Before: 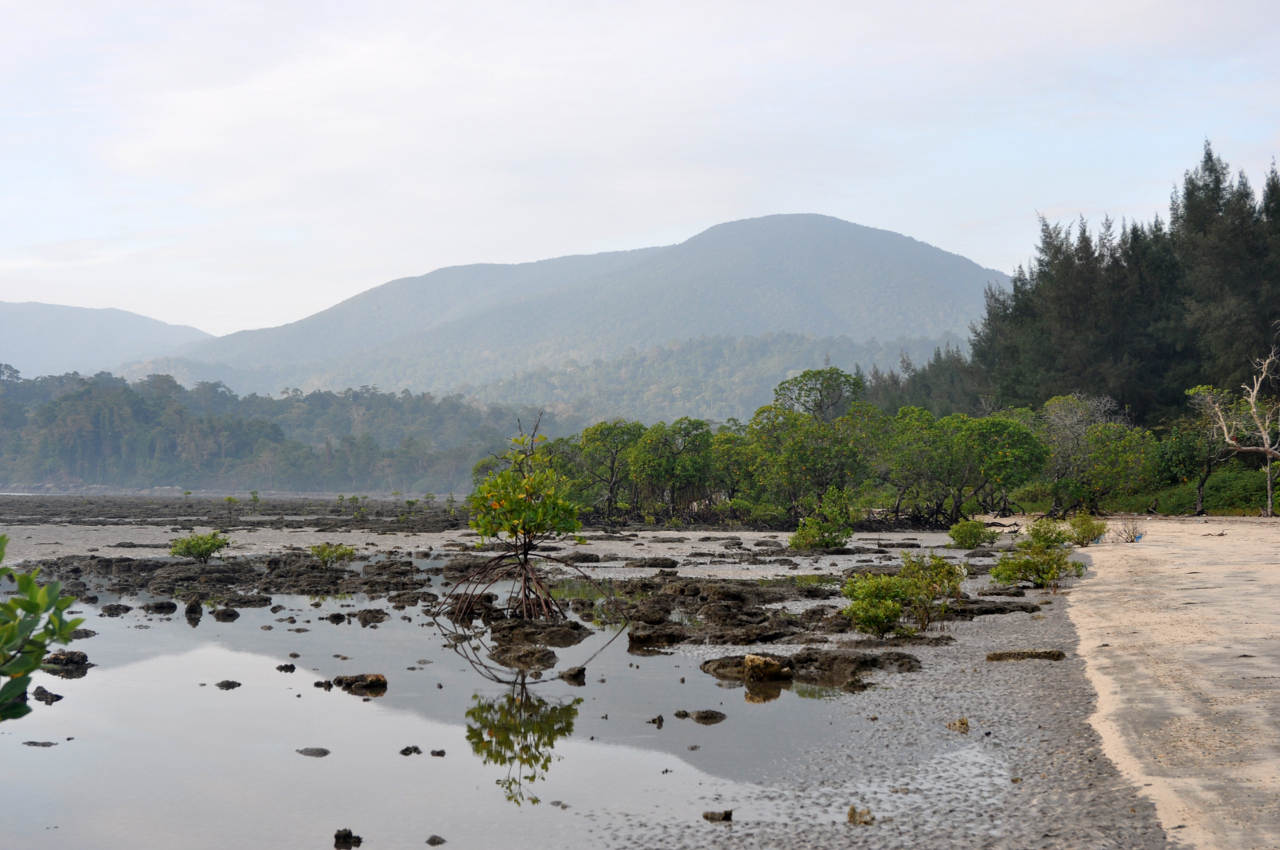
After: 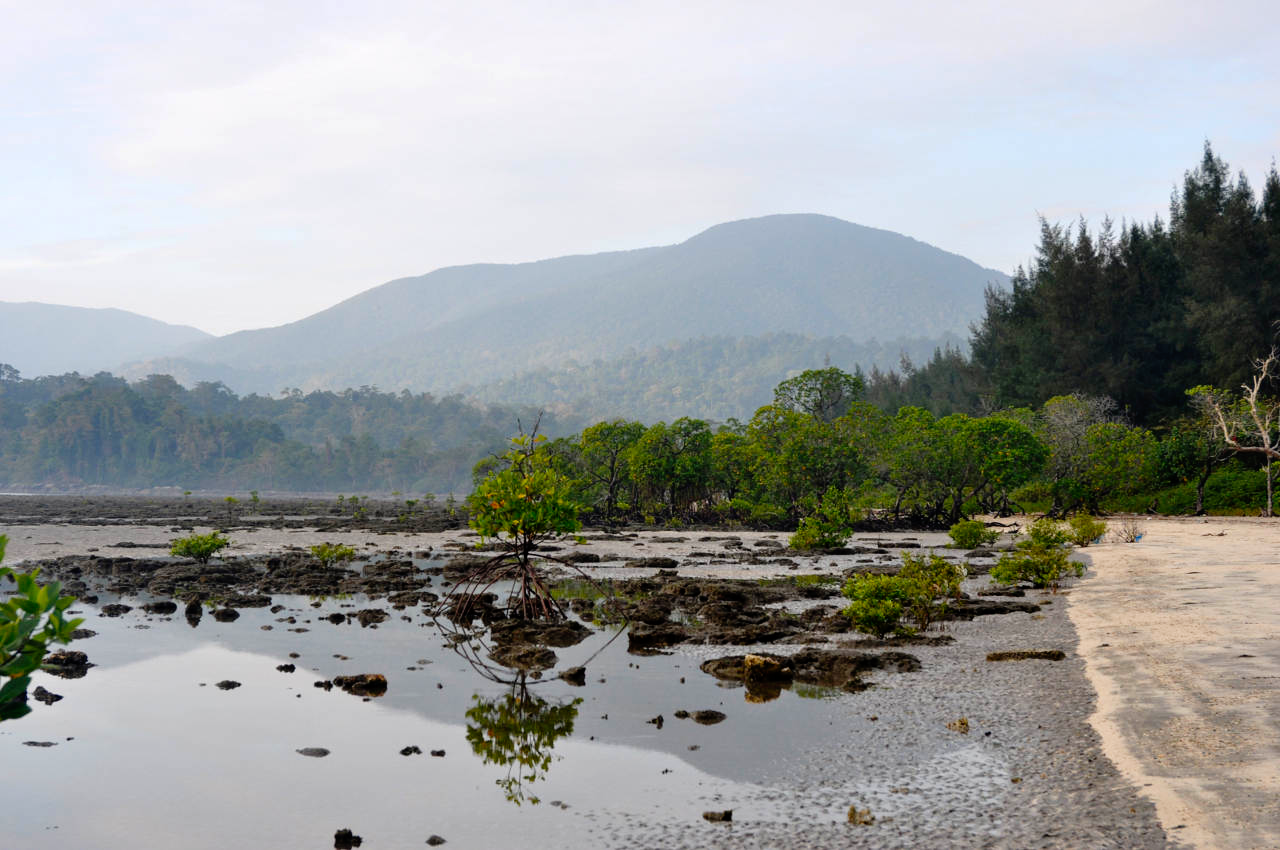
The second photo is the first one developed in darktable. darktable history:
tone curve: curves: ch0 [(0, 0) (0.003, 0.003) (0.011, 0.003) (0.025, 0.007) (0.044, 0.014) (0.069, 0.02) (0.1, 0.03) (0.136, 0.054) (0.177, 0.099) (0.224, 0.156) (0.277, 0.227) (0.335, 0.302) (0.399, 0.375) (0.468, 0.456) (0.543, 0.54) (0.623, 0.625) (0.709, 0.717) (0.801, 0.807) (0.898, 0.895) (1, 1)], preserve colors none
color balance rgb: perceptual saturation grading › global saturation 10%, global vibrance 10%
